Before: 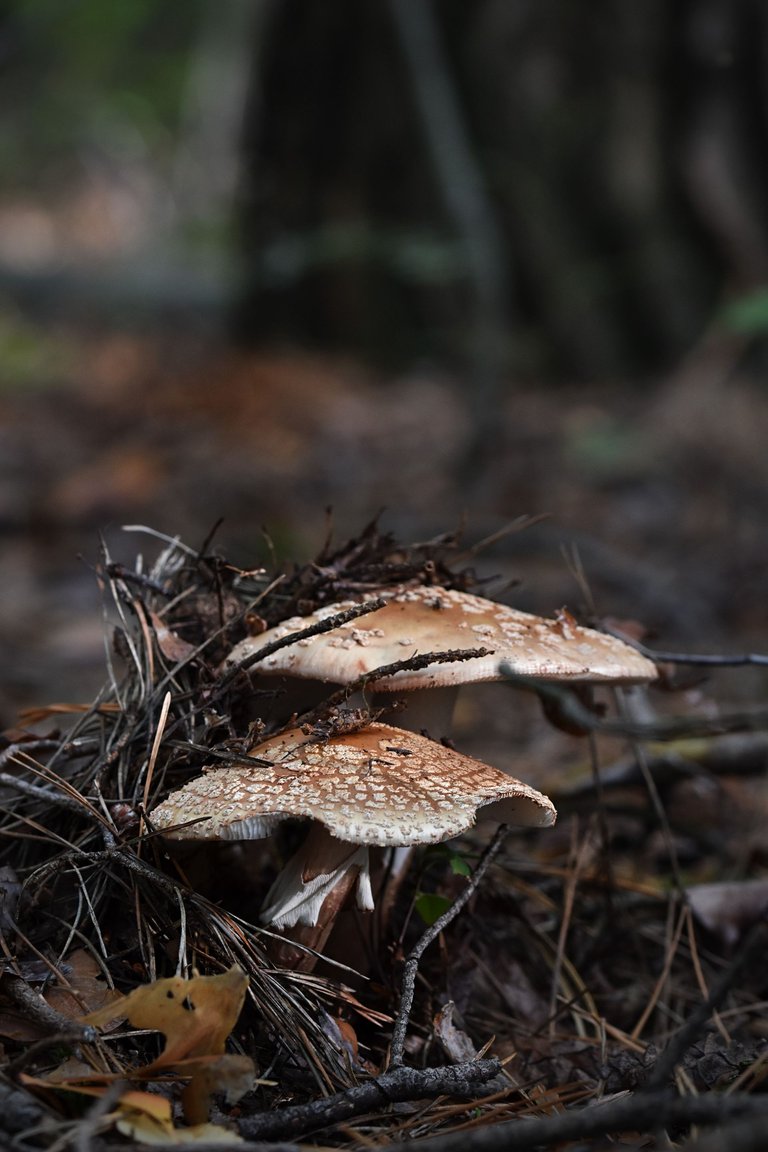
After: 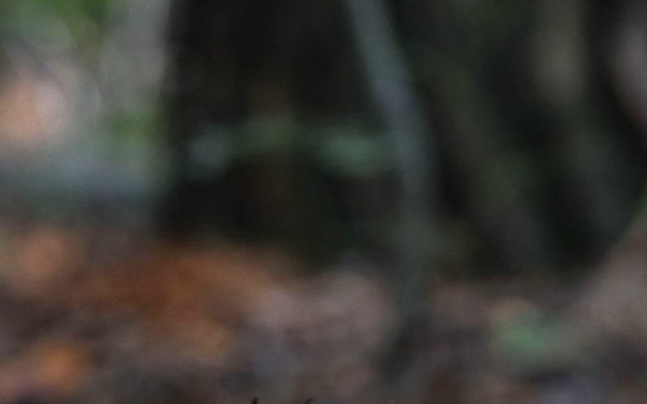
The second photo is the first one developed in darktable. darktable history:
exposure: exposure 0.772 EV, compensate highlight preservation false
color zones: curves: ch1 [(0, 0.513) (0.143, 0.524) (0.286, 0.511) (0.429, 0.506) (0.571, 0.503) (0.714, 0.503) (0.857, 0.508) (1, 0.513)]
haze removal: adaptive false
crop and rotate: left 9.646%, top 9.434%, right 6.09%, bottom 55.419%
sharpen: on, module defaults
